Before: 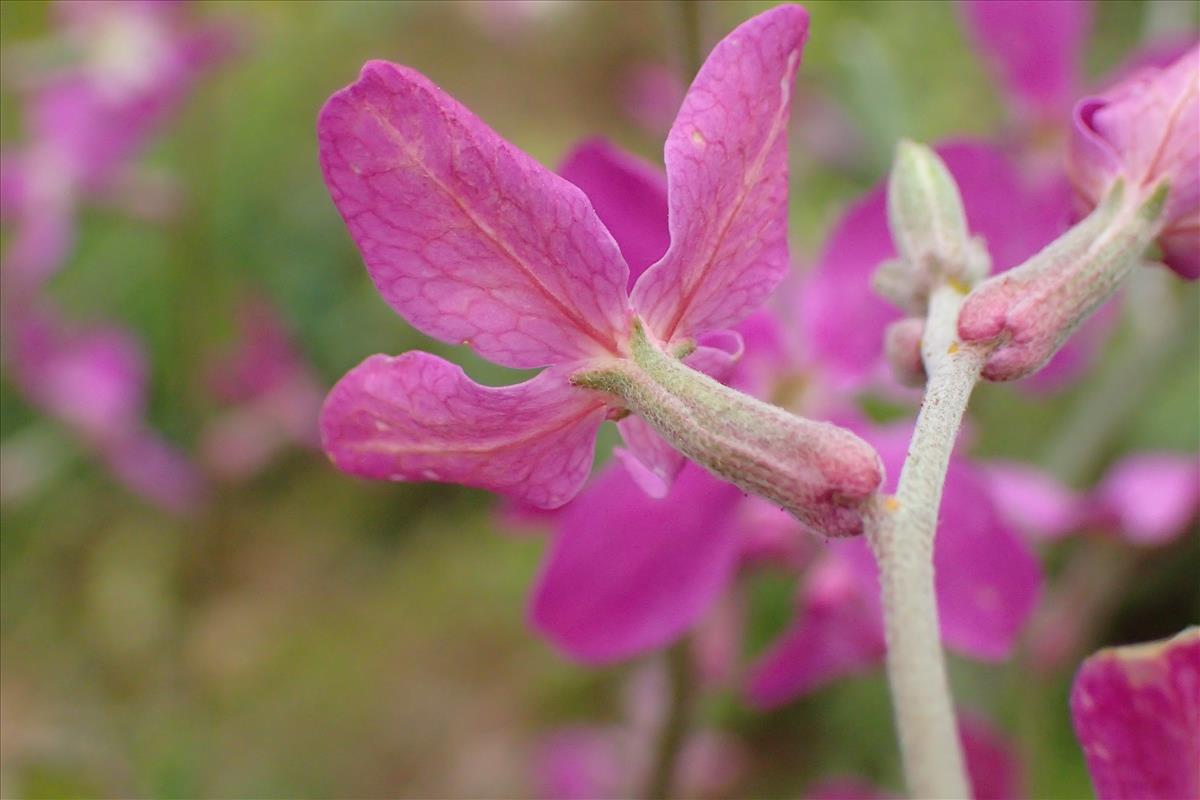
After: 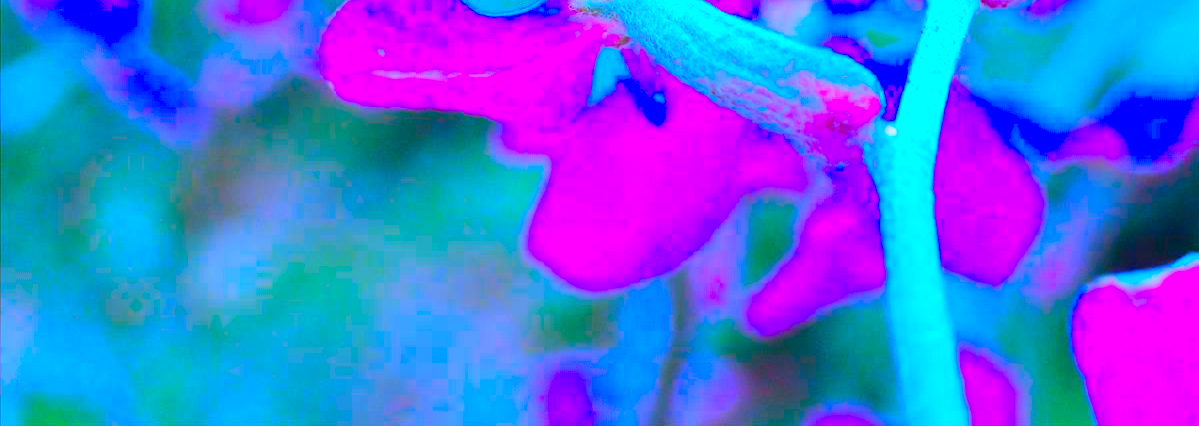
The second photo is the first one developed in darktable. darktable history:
color correction: highlights a* 1.71, highlights b* -1.77, saturation 2.47
color calibration: illuminant custom, x 0.461, y 0.429, temperature 2645.1 K, saturation algorithm version 1 (2020)
crop and rotate: top 46.66%, right 0.039%
exposure: exposure 0.605 EV, compensate exposure bias true, compensate highlight preservation false
contrast brightness saturation: contrast 0.148, brightness 0.052
tone equalizer: edges refinement/feathering 500, mask exposure compensation -1.57 EV, preserve details no
